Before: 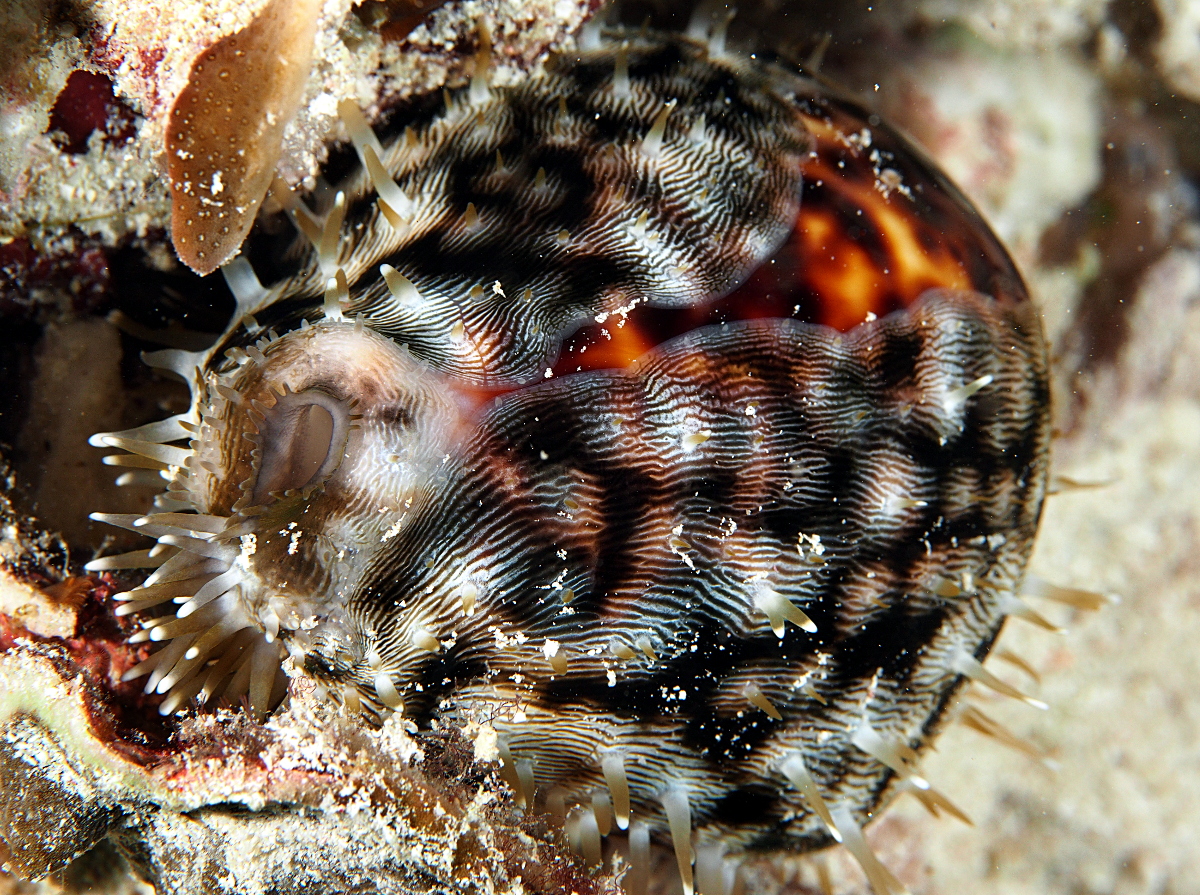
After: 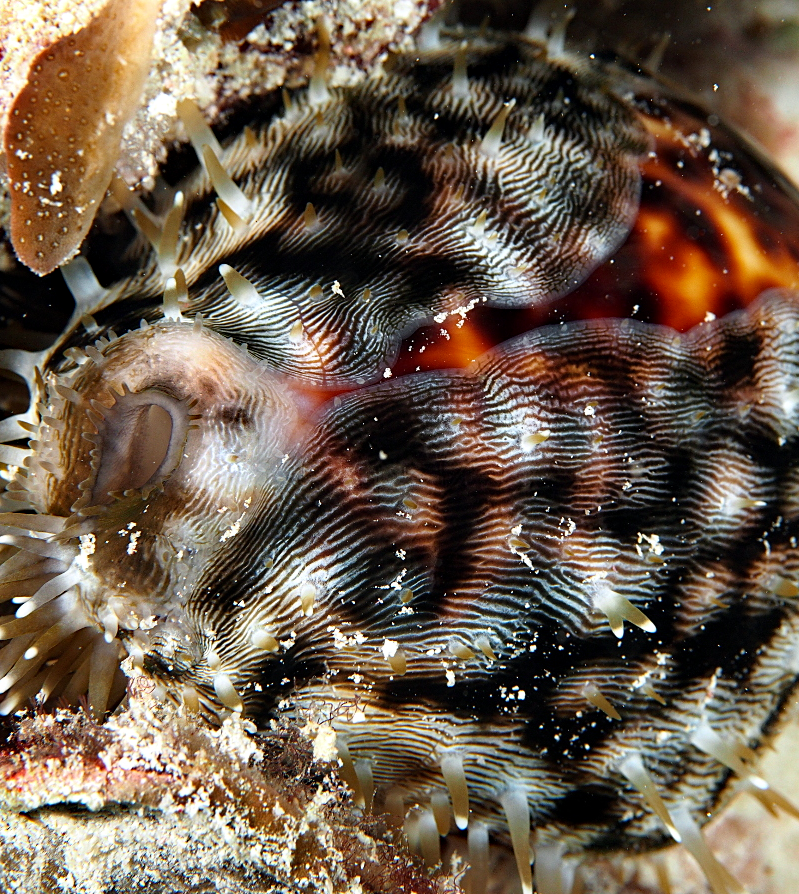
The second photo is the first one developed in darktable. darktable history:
haze removal: compatibility mode true, adaptive false
crop and rotate: left 13.417%, right 19.941%
